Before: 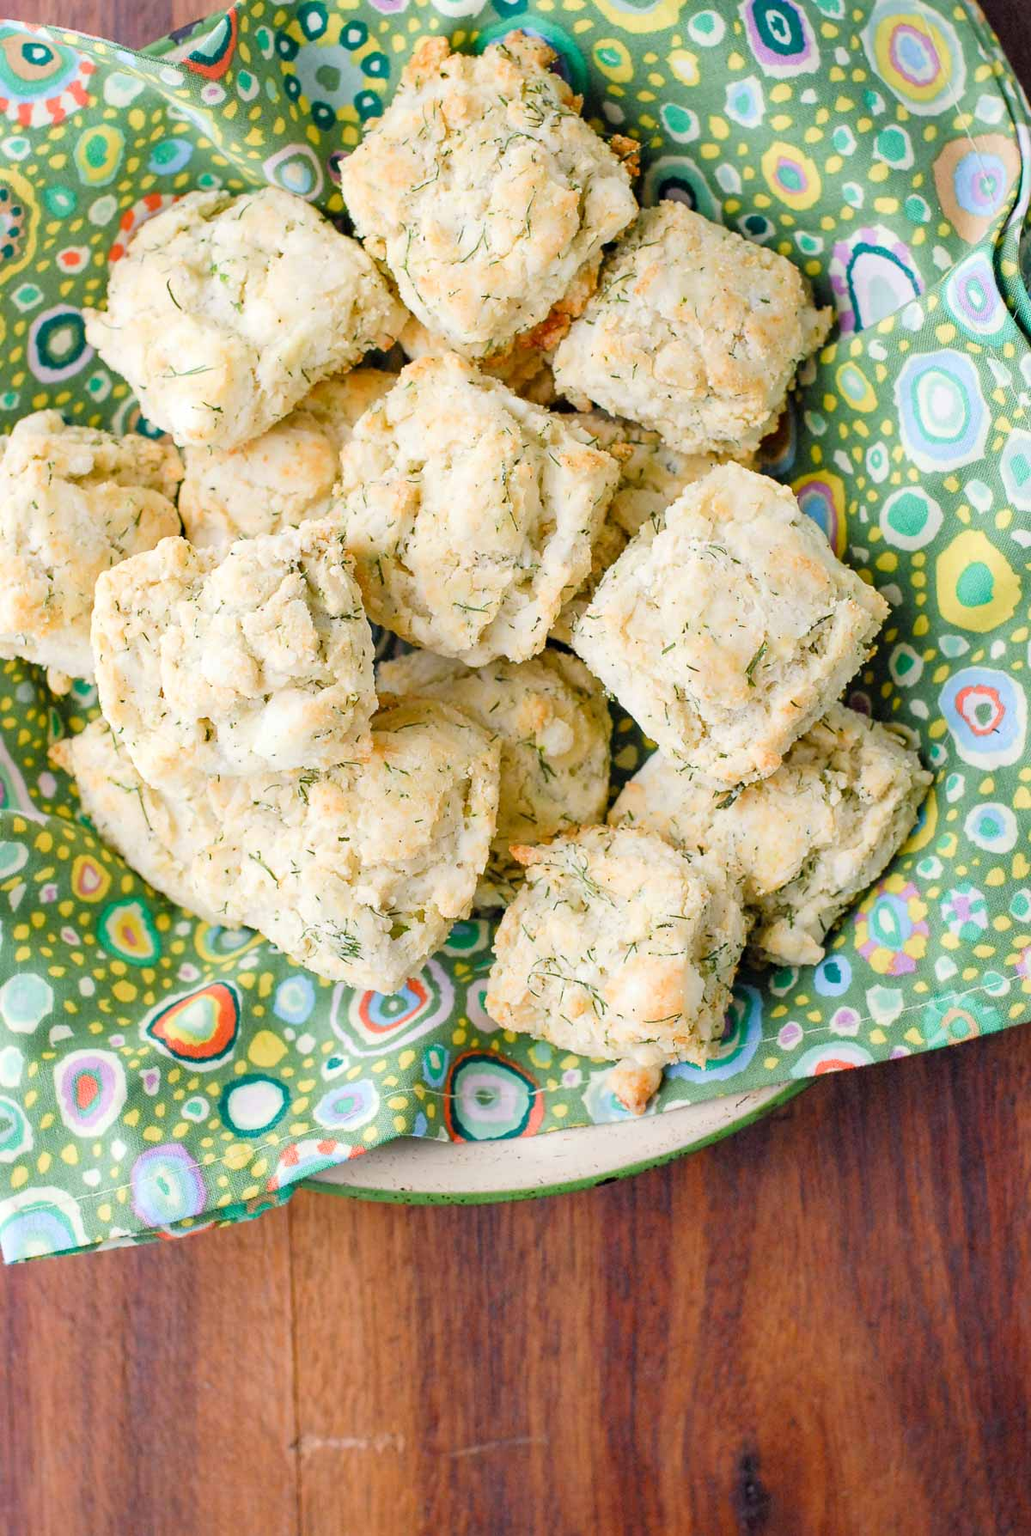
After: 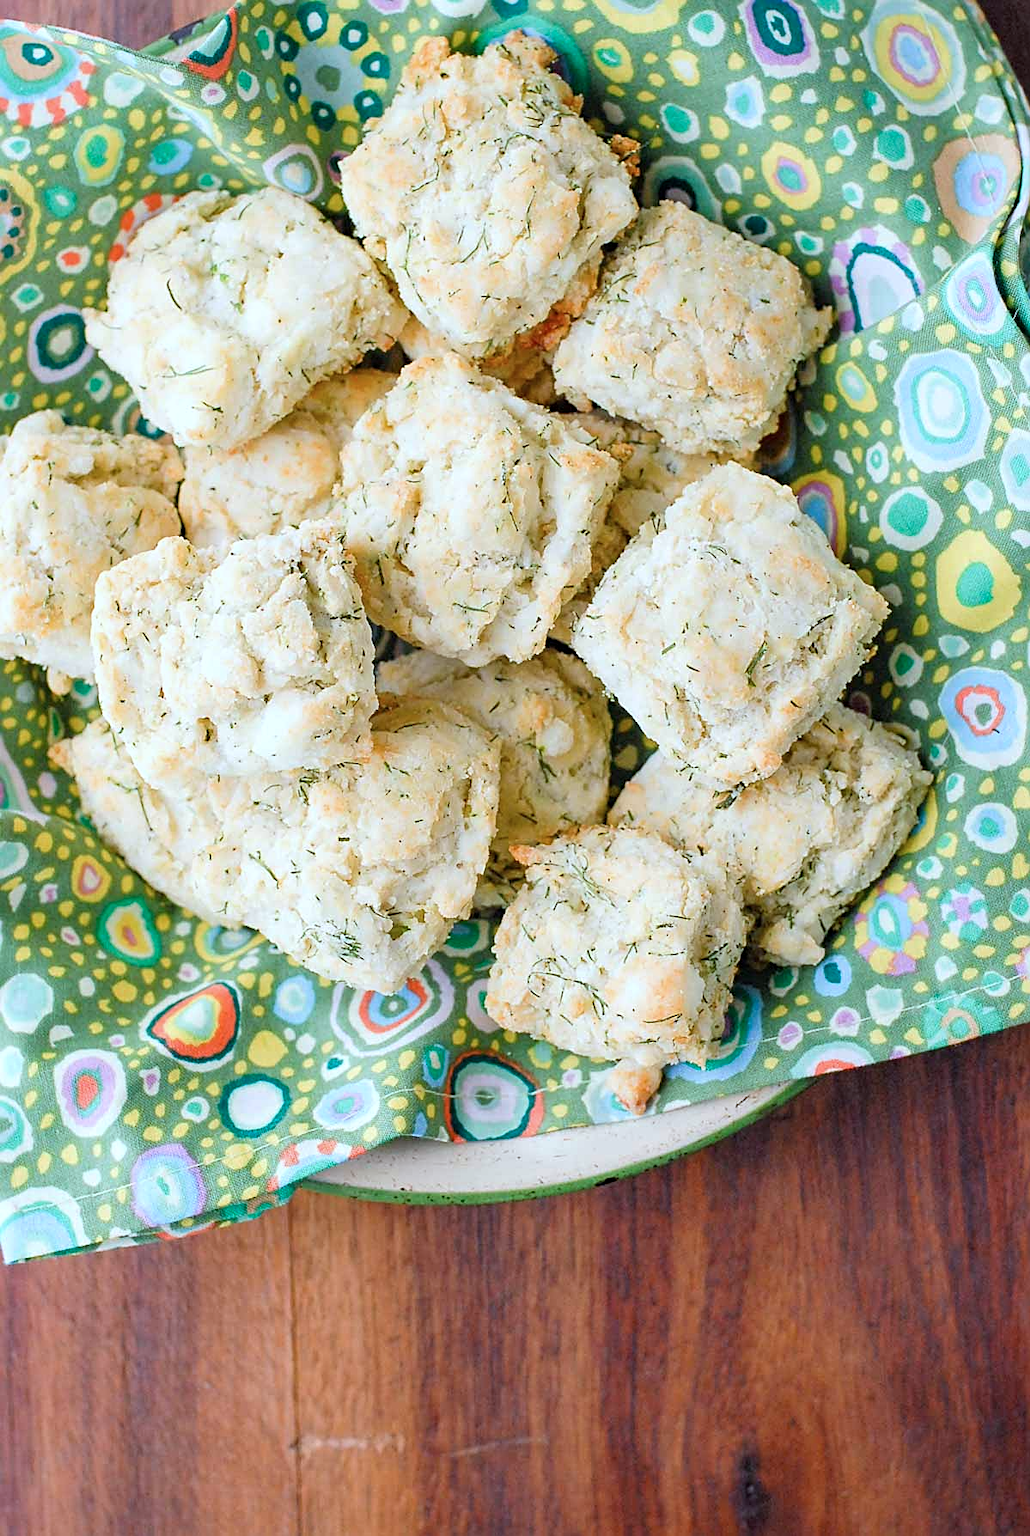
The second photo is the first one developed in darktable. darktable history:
sharpen: on, module defaults
color correction: highlights a* -4.18, highlights b* -10.81
